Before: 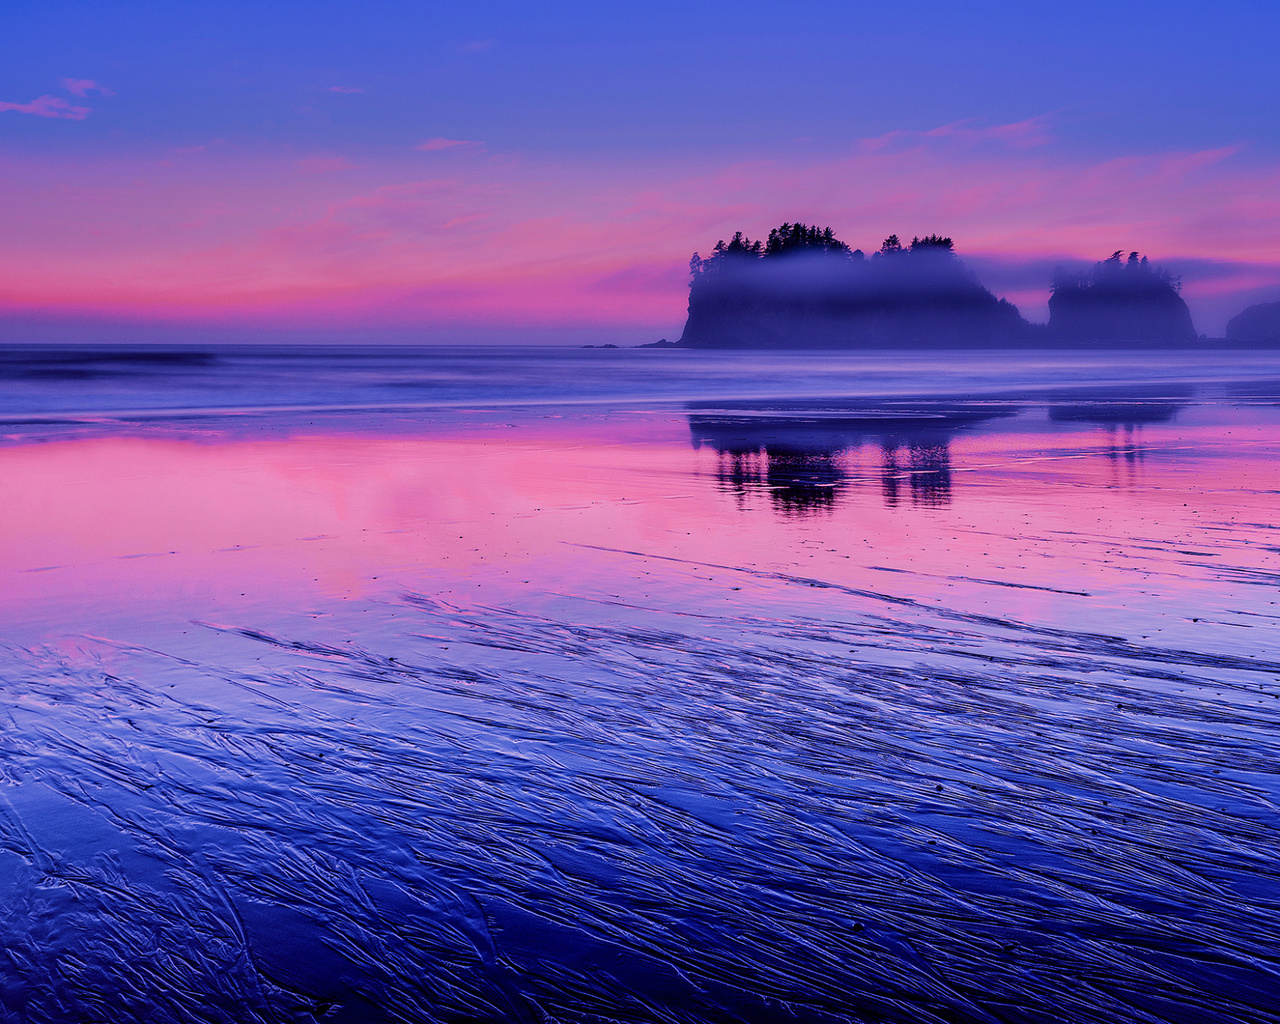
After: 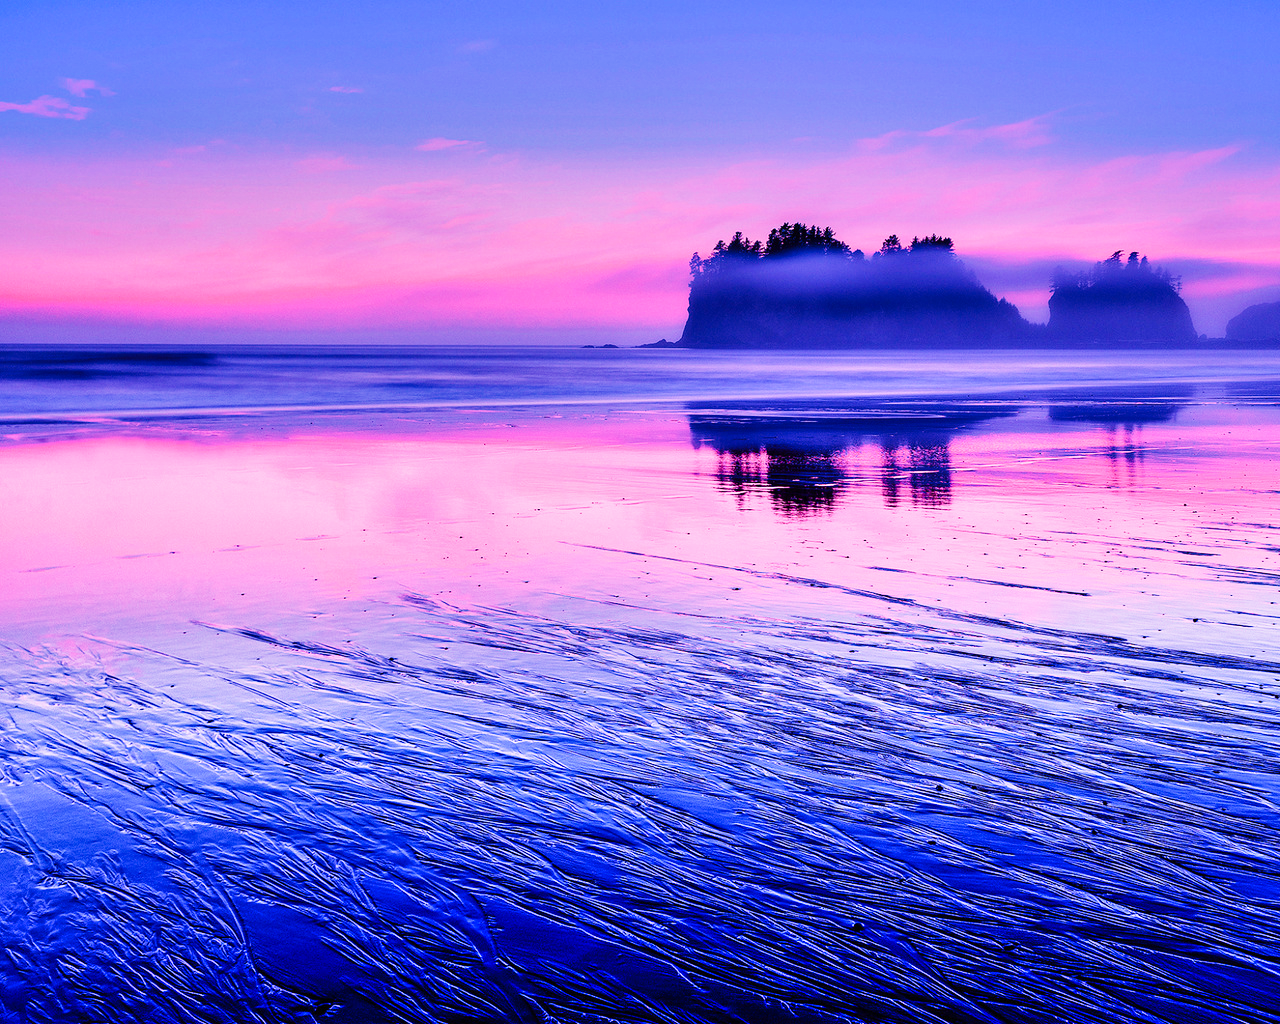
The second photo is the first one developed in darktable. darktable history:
base curve: curves: ch0 [(0, 0) (0.026, 0.03) (0.109, 0.232) (0.351, 0.748) (0.669, 0.968) (1, 1)], preserve colors none
shadows and highlights: soften with gaussian
